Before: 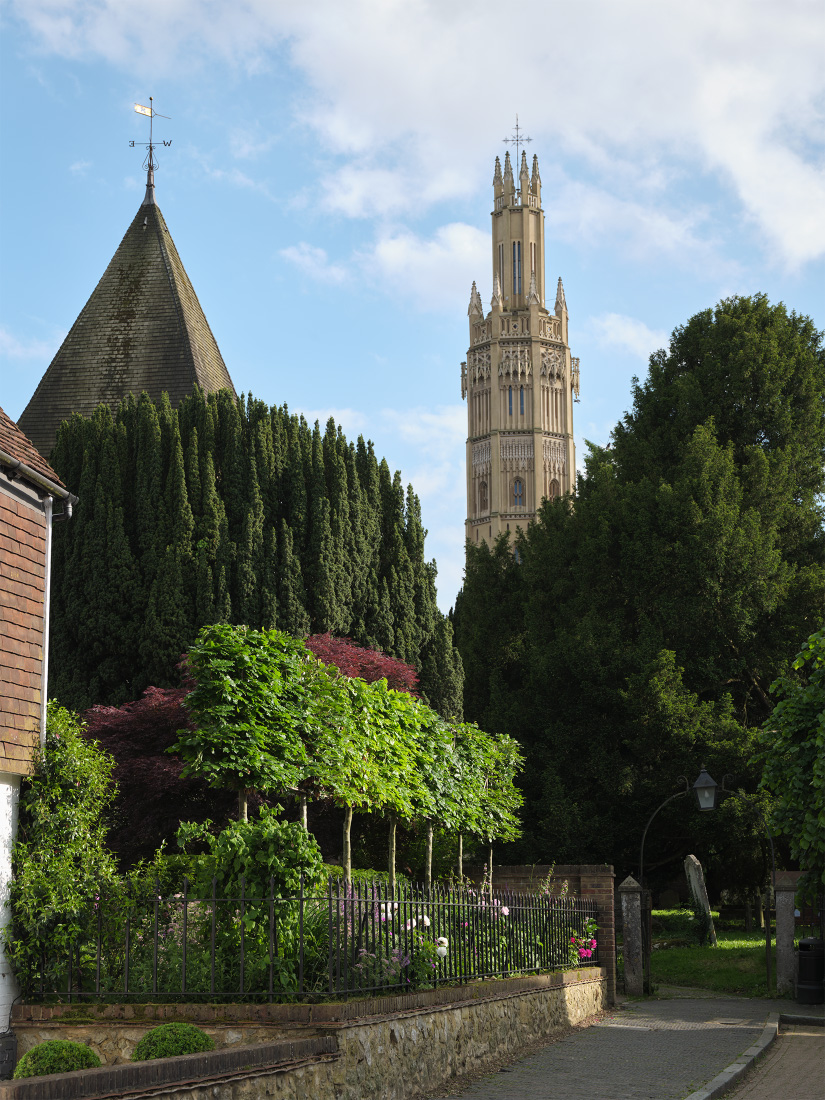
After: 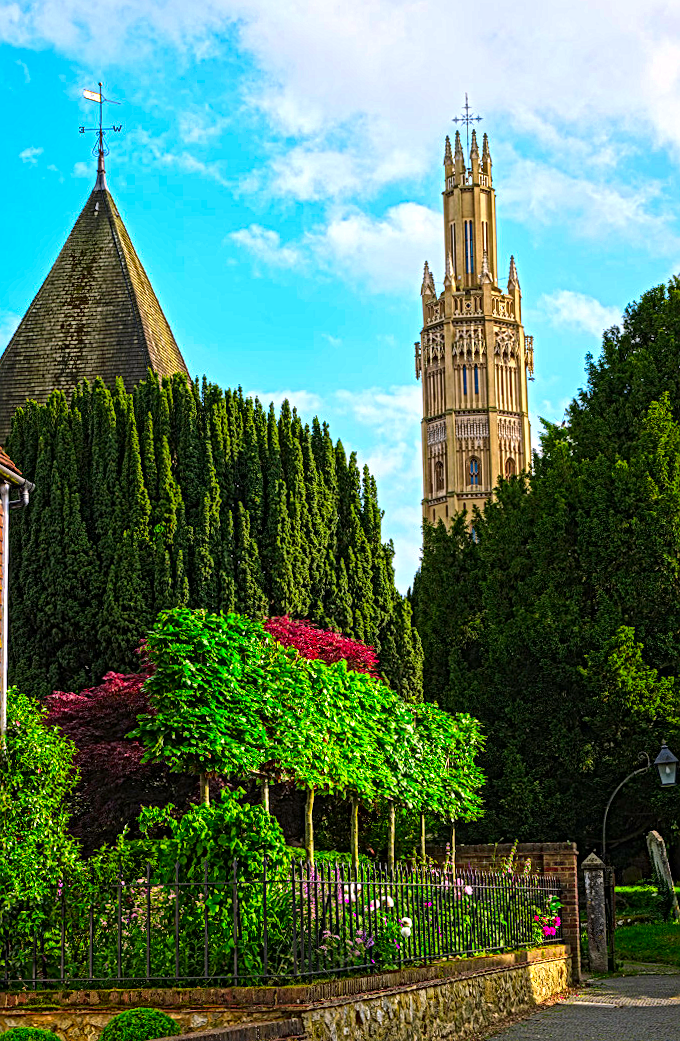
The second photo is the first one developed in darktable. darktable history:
local contrast: mode bilateral grid, contrast 20, coarseness 3, detail 300%, midtone range 0.2
crop and rotate: angle 1°, left 4.281%, top 0.642%, right 11.383%, bottom 2.486%
color correction: highlights a* 1.59, highlights b* -1.7, saturation 2.48
exposure: exposure 0.2 EV, compensate highlight preservation false
